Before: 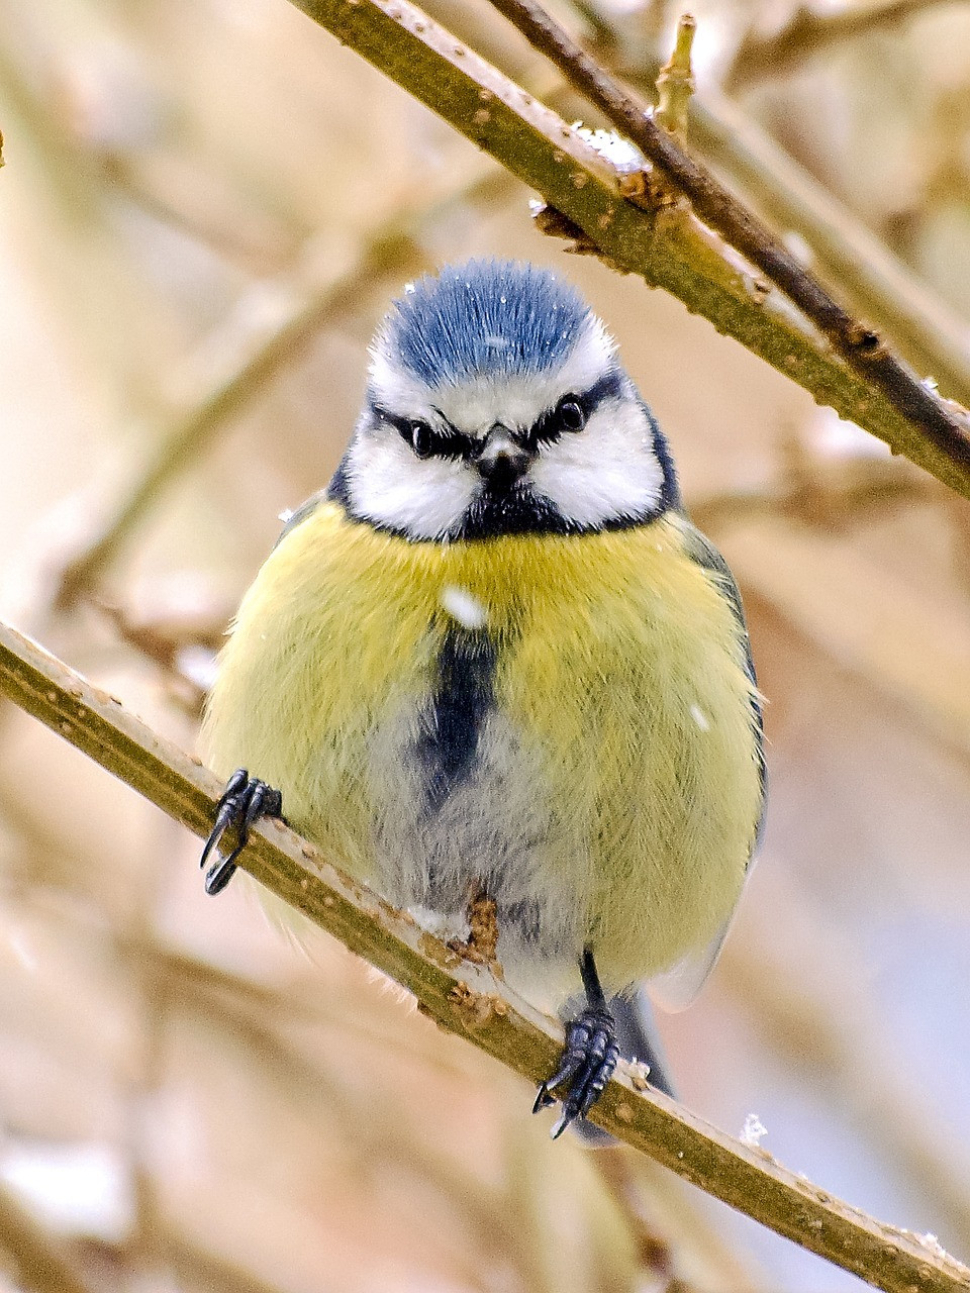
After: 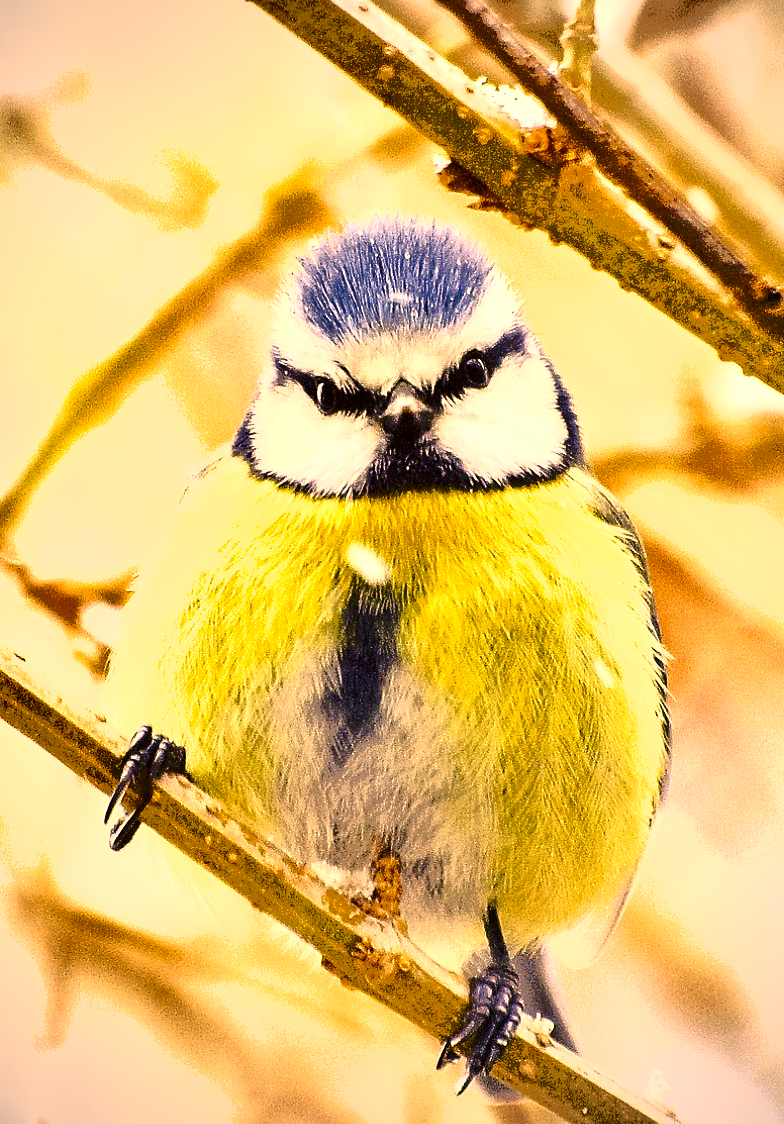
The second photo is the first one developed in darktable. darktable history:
color correction: highlights a* 17.94, highlights b* 35.39, shadows a* 1.48, shadows b* 6.42, saturation 1.01
crop: left 9.929%, top 3.475%, right 9.188%, bottom 9.529%
sharpen: amount 0.2
tone equalizer: -7 EV -0.63 EV, -6 EV 1 EV, -5 EV -0.45 EV, -4 EV 0.43 EV, -3 EV 0.41 EV, -2 EV 0.15 EV, -1 EV -0.15 EV, +0 EV -0.39 EV, smoothing diameter 25%, edges refinement/feathering 10, preserve details guided filter
shadows and highlights: soften with gaussian
exposure: black level correction 0, exposure 1.45 EV, compensate exposure bias true, compensate highlight preservation false
vignetting: fall-off radius 60.92%
grain: coarseness 0.09 ISO, strength 10%
